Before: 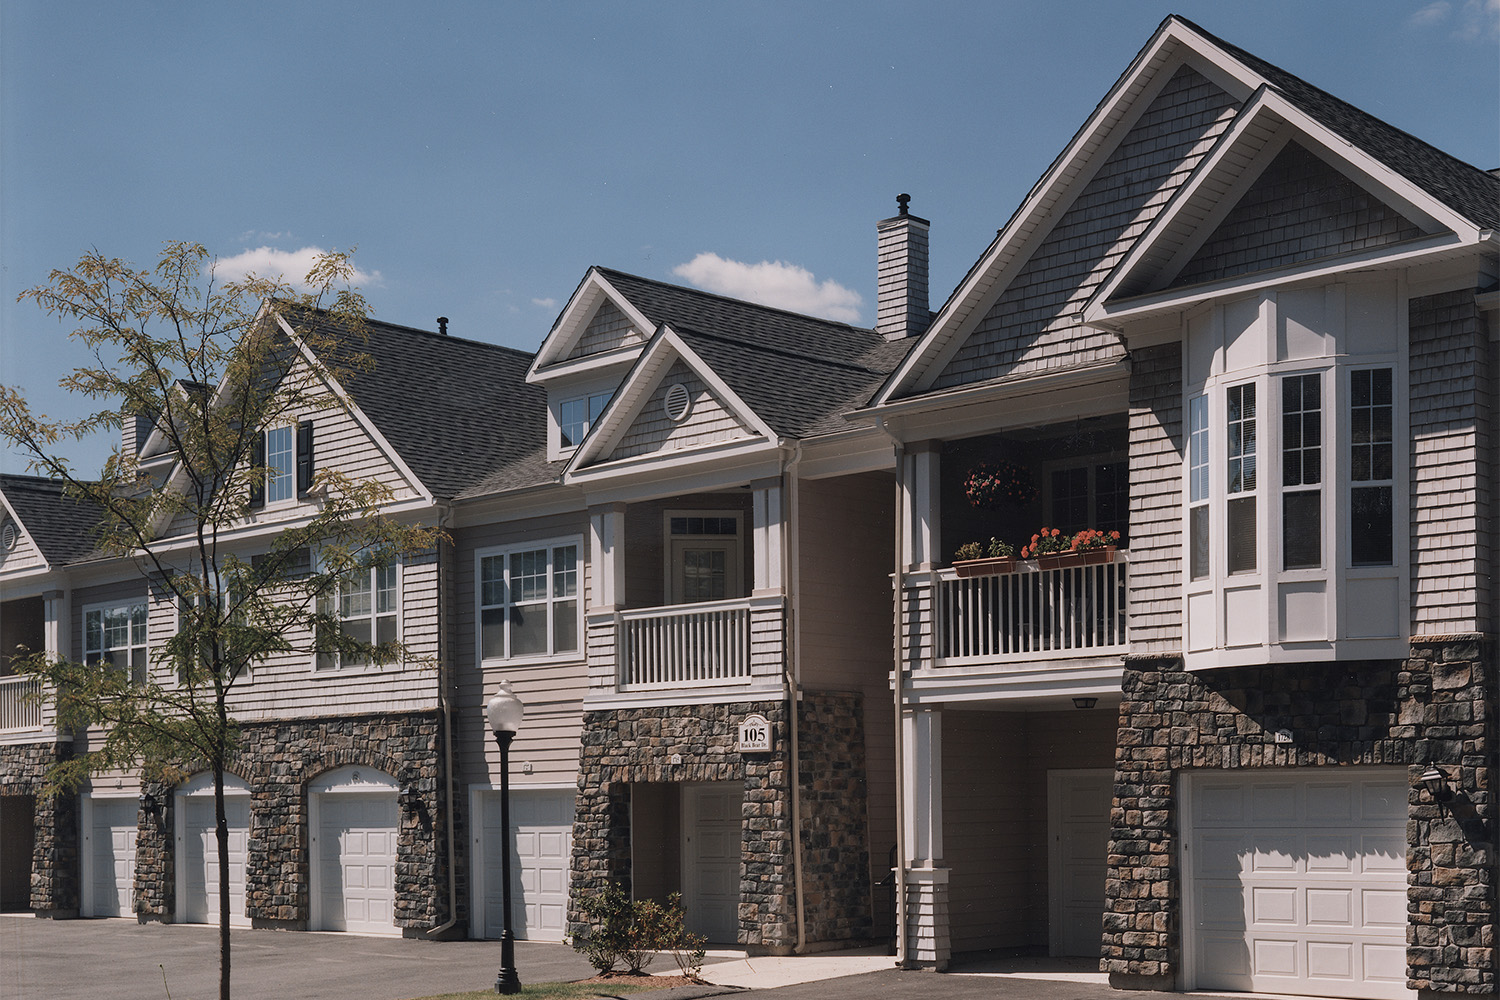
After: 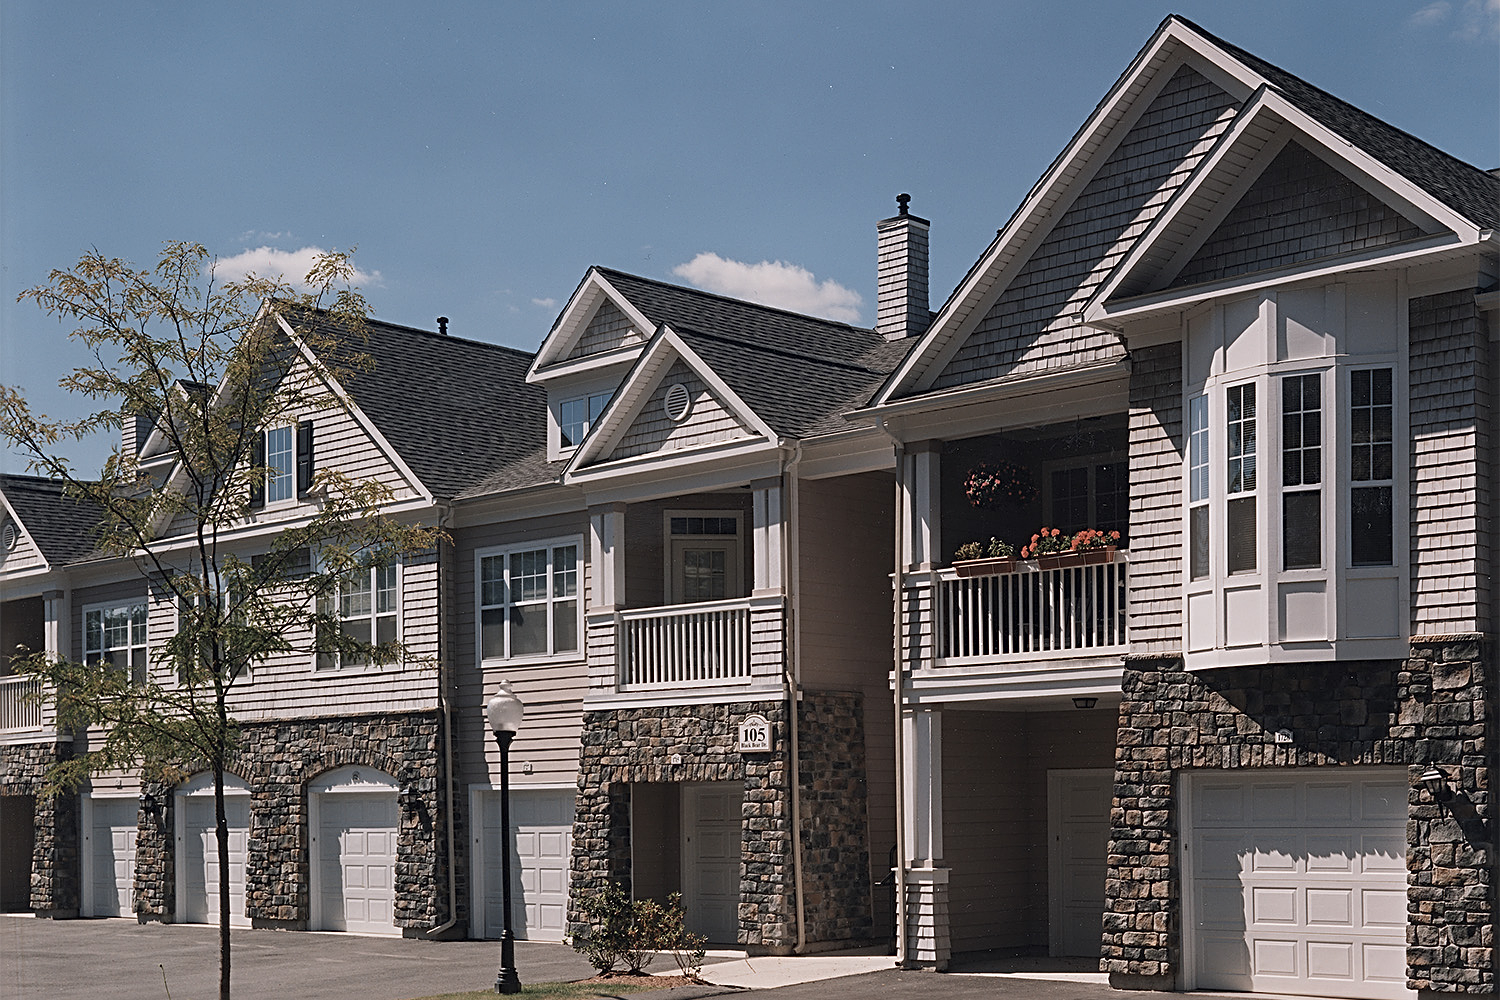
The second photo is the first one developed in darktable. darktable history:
sharpen: radius 2.703, amount 0.671
contrast brightness saturation: saturation -0.022
